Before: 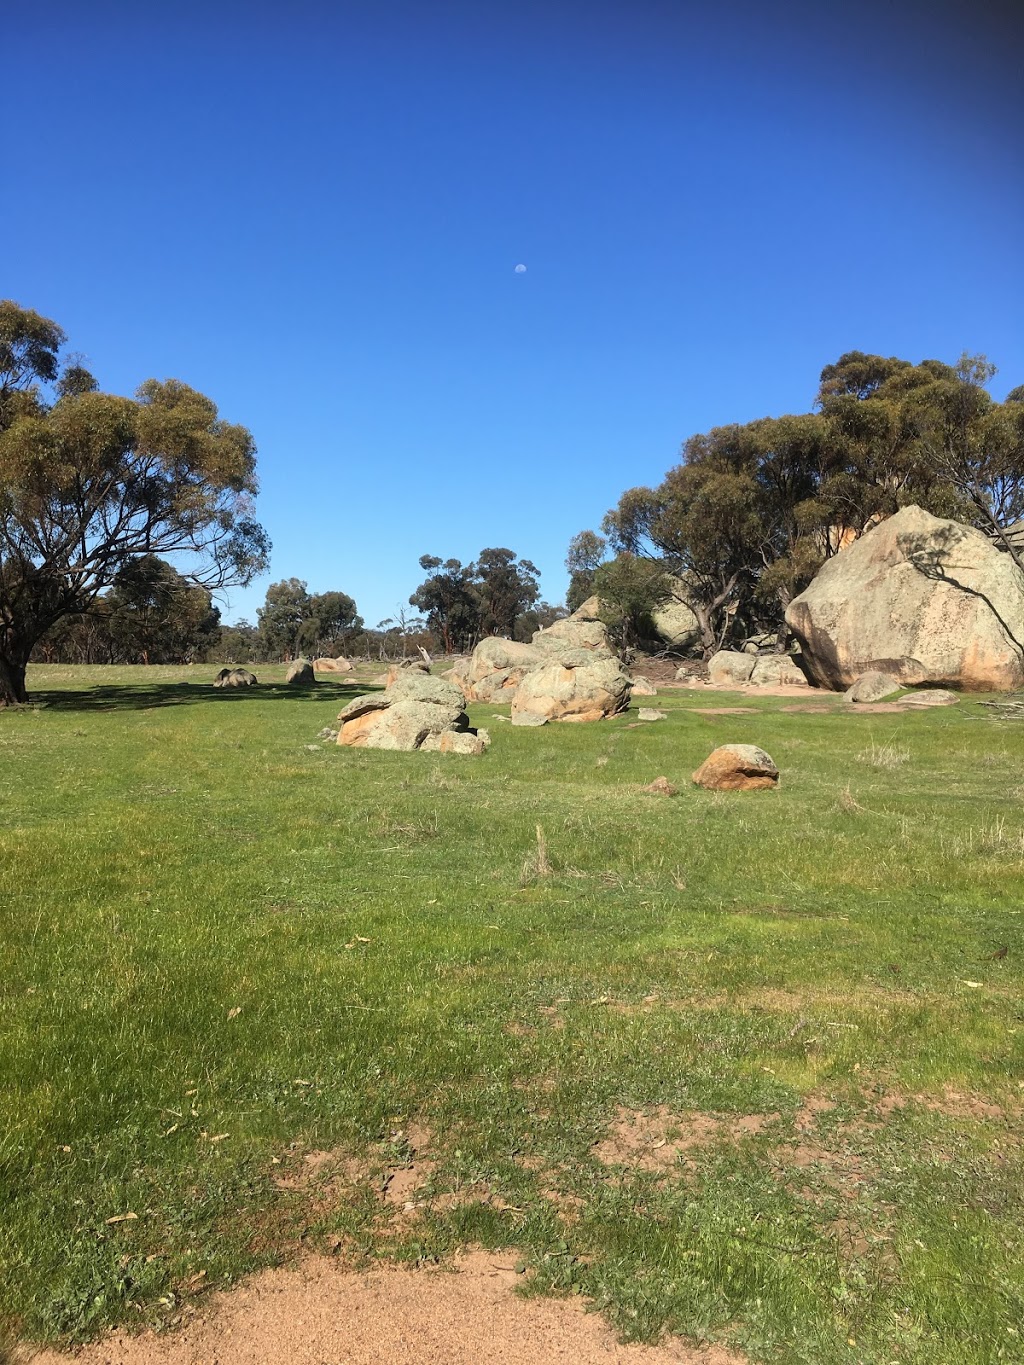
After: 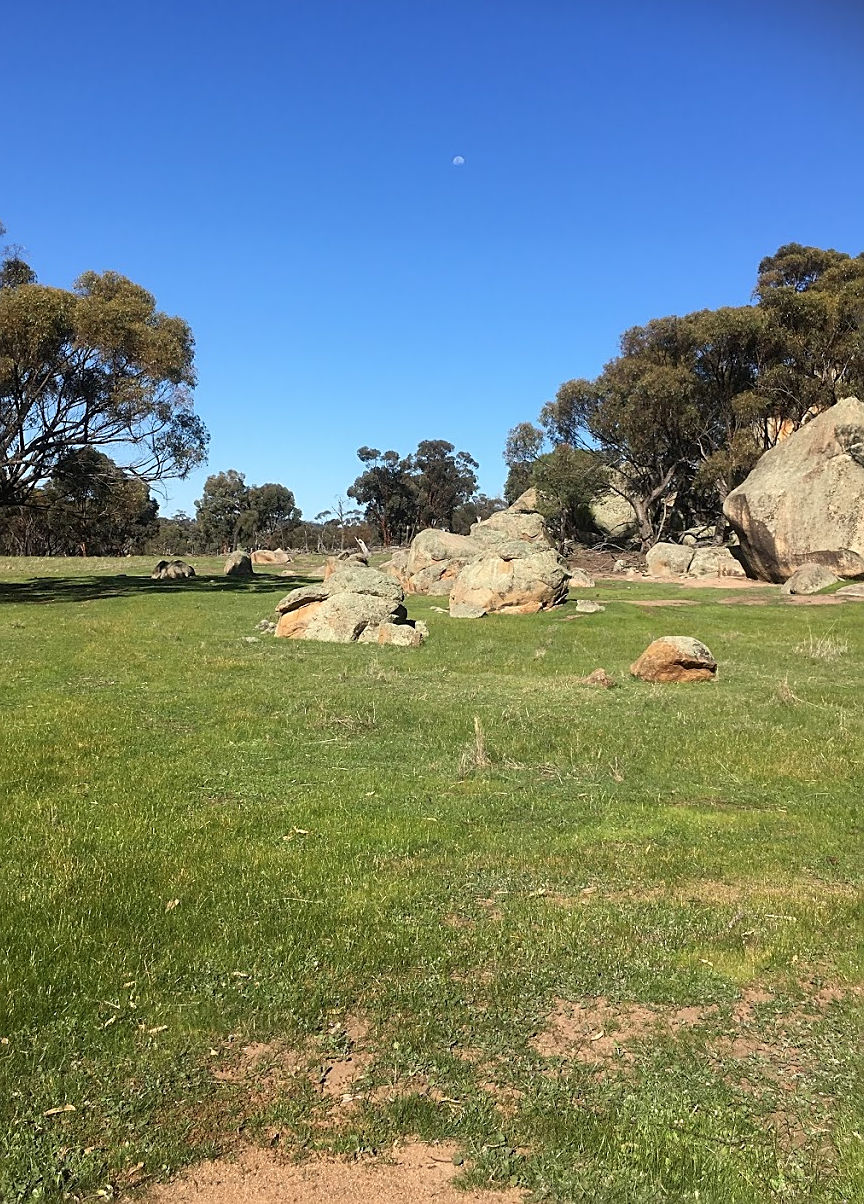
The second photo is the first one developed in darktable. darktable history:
sharpen: on, module defaults
crop: left 6.059%, top 7.947%, right 9.526%, bottom 3.822%
